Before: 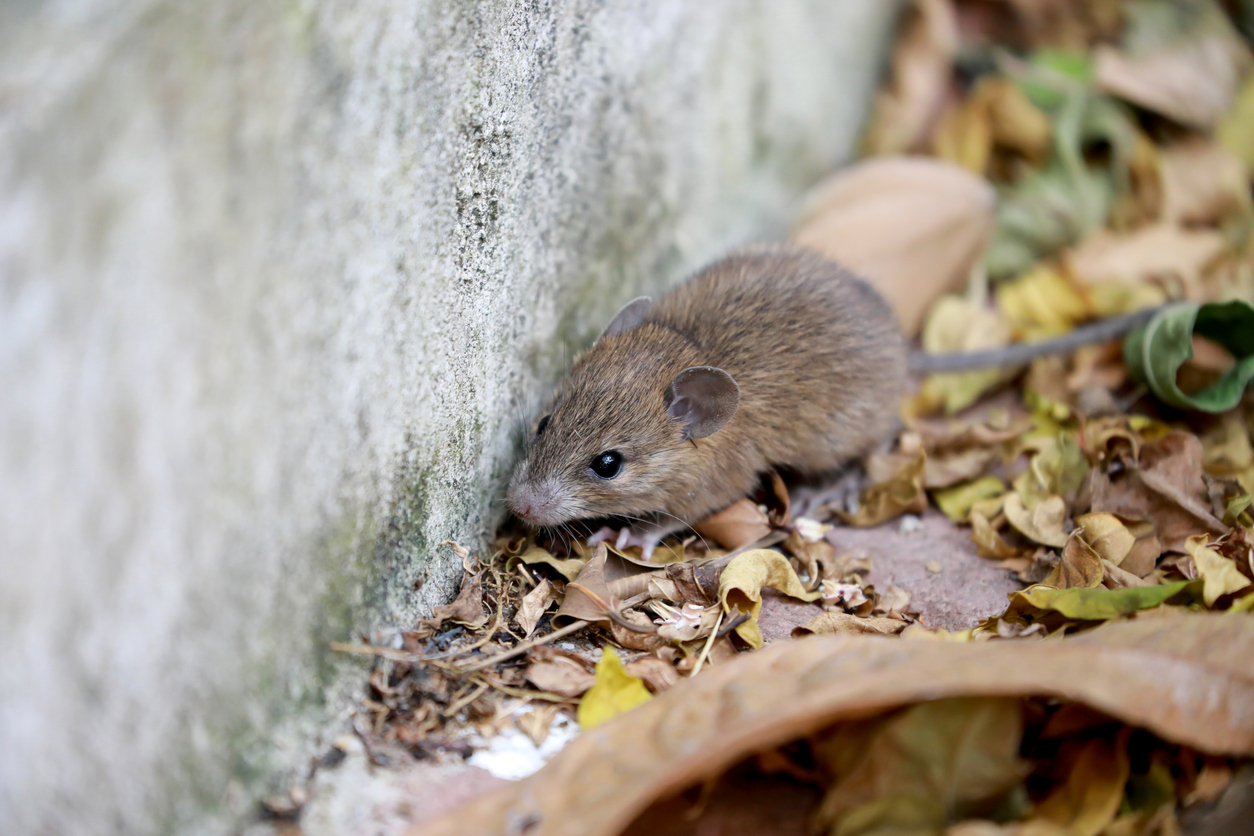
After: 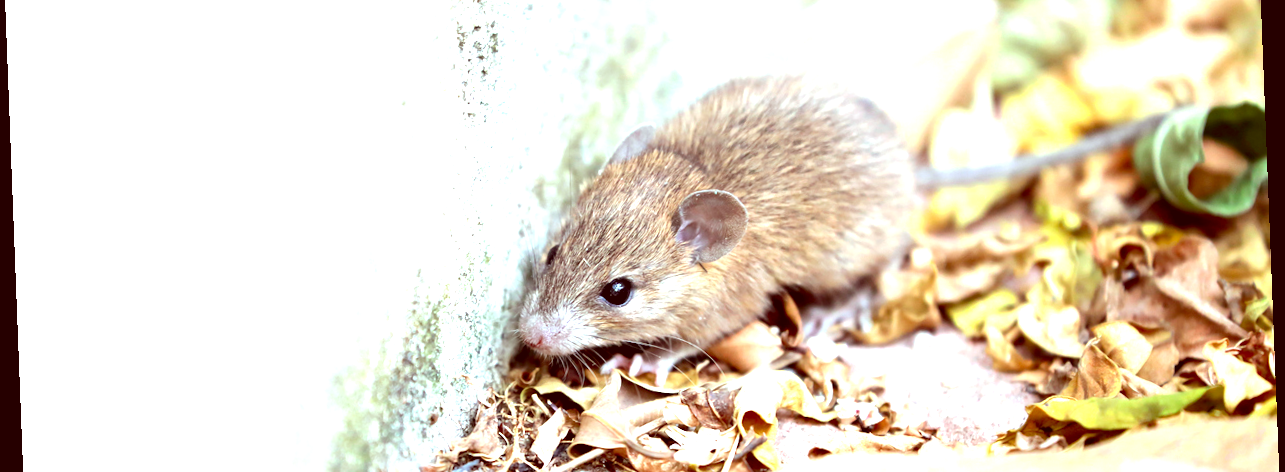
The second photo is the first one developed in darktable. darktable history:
rotate and perspective: rotation -2.22°, lens shift (horizontal) -0.022, automatic cropping off
color correction: highlights a* -7.23, highlights b* -0.161, shadows a* 20.08, shadows b* 11.73
crop and rotate: top 23.043%, bottom 23.437%
exposure: black level correction 0, exposure 1.675 EV, compensate exposure bias true, compensate highlight preservation false
